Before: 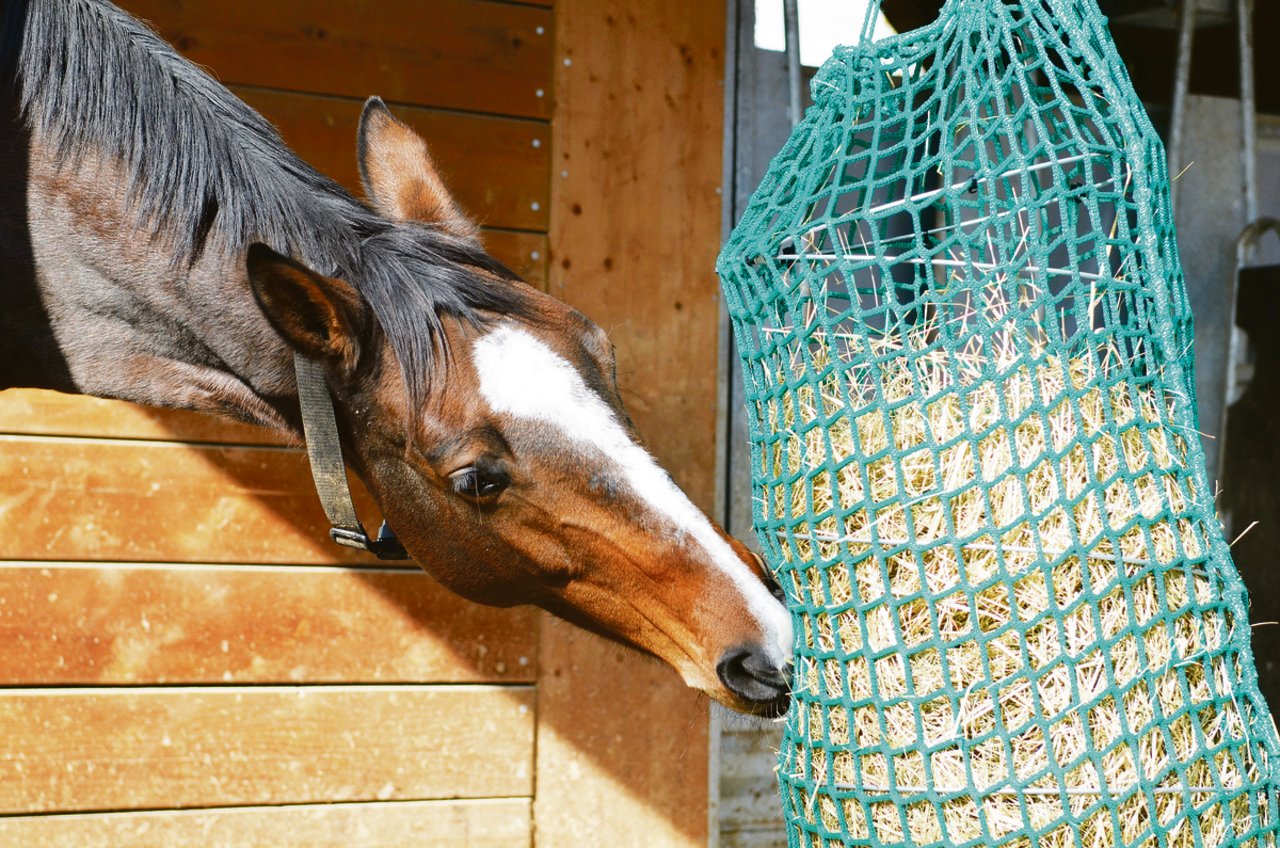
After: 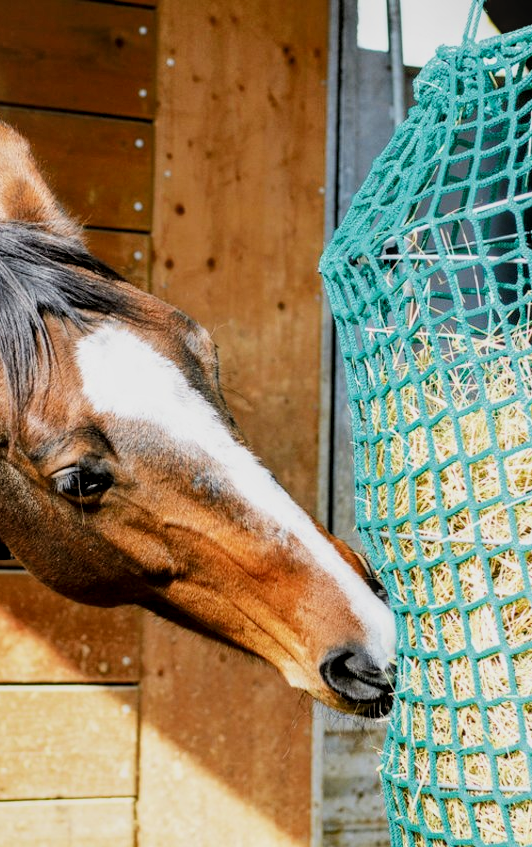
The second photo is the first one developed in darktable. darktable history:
crop: left 31.019%, right 27.403%
tone equalizer: -8 EV -0.382 EV, -7 EV -0.401 EV, -6 EV -0.355 EV, -5 EV -0.254 EV, -3 EV 0.231 EV, -2 EV 0.307 EV, -1 EV 0.365 EV, +0 EV 0.397 EV
local contrast: detail 130%
filmic rgb: black relative exposure -7.65 EV, white relative exposure 4.56 EV, threshold 5.99 EV, hardness 3.61, color science v6 (2022), enable highlight reconstruction true
